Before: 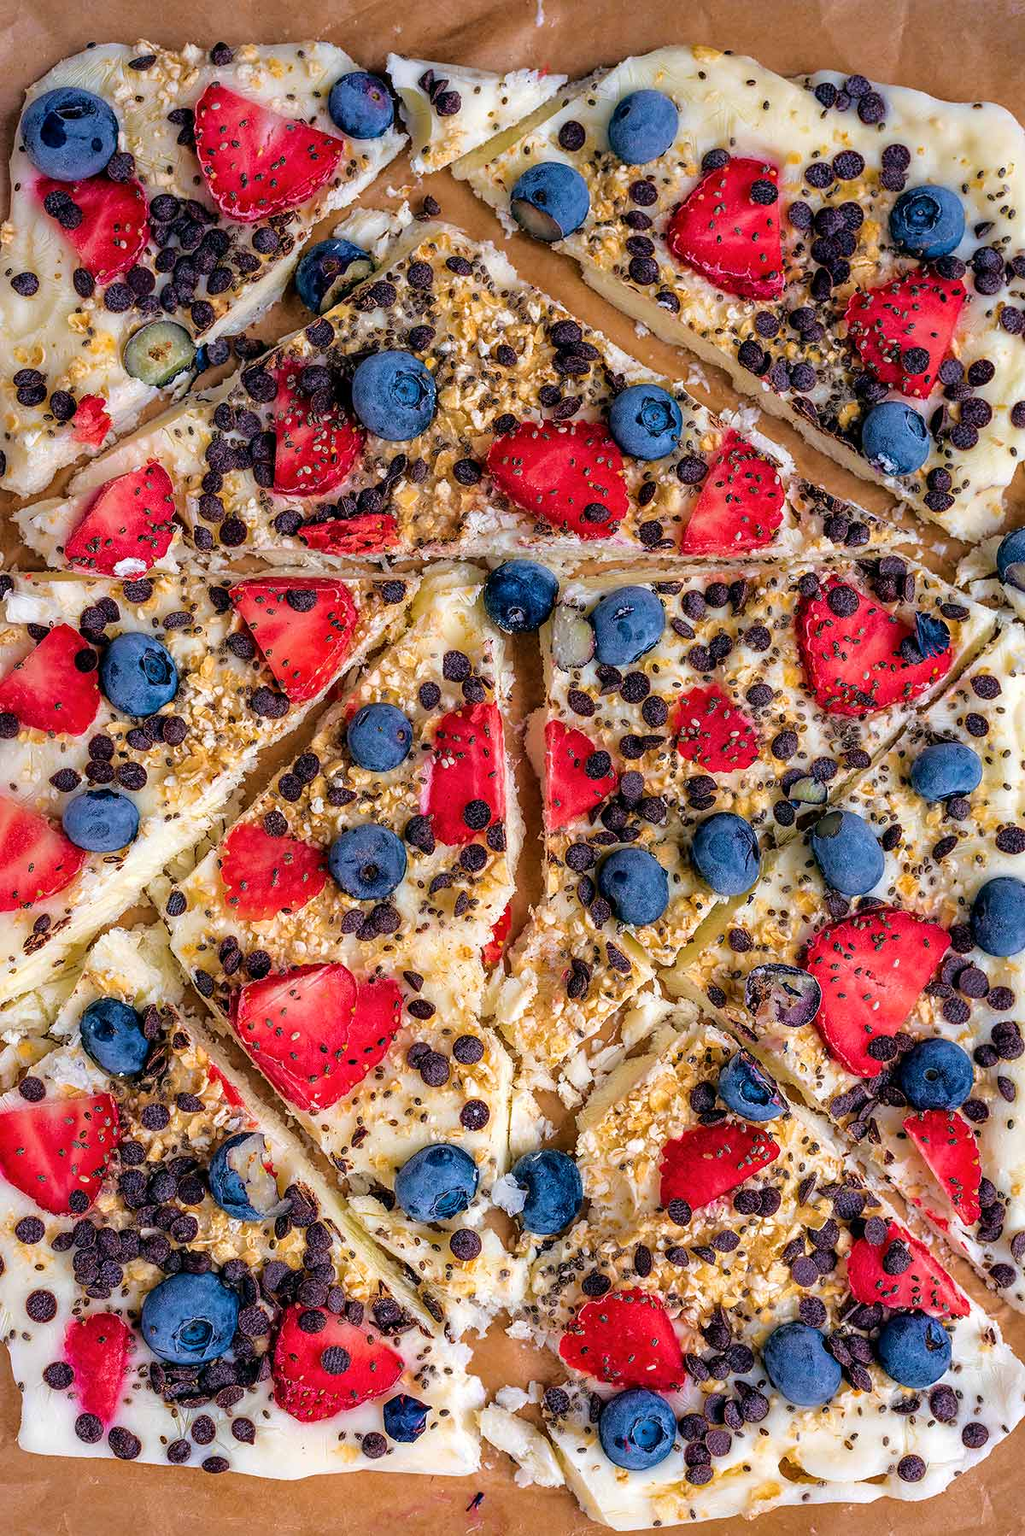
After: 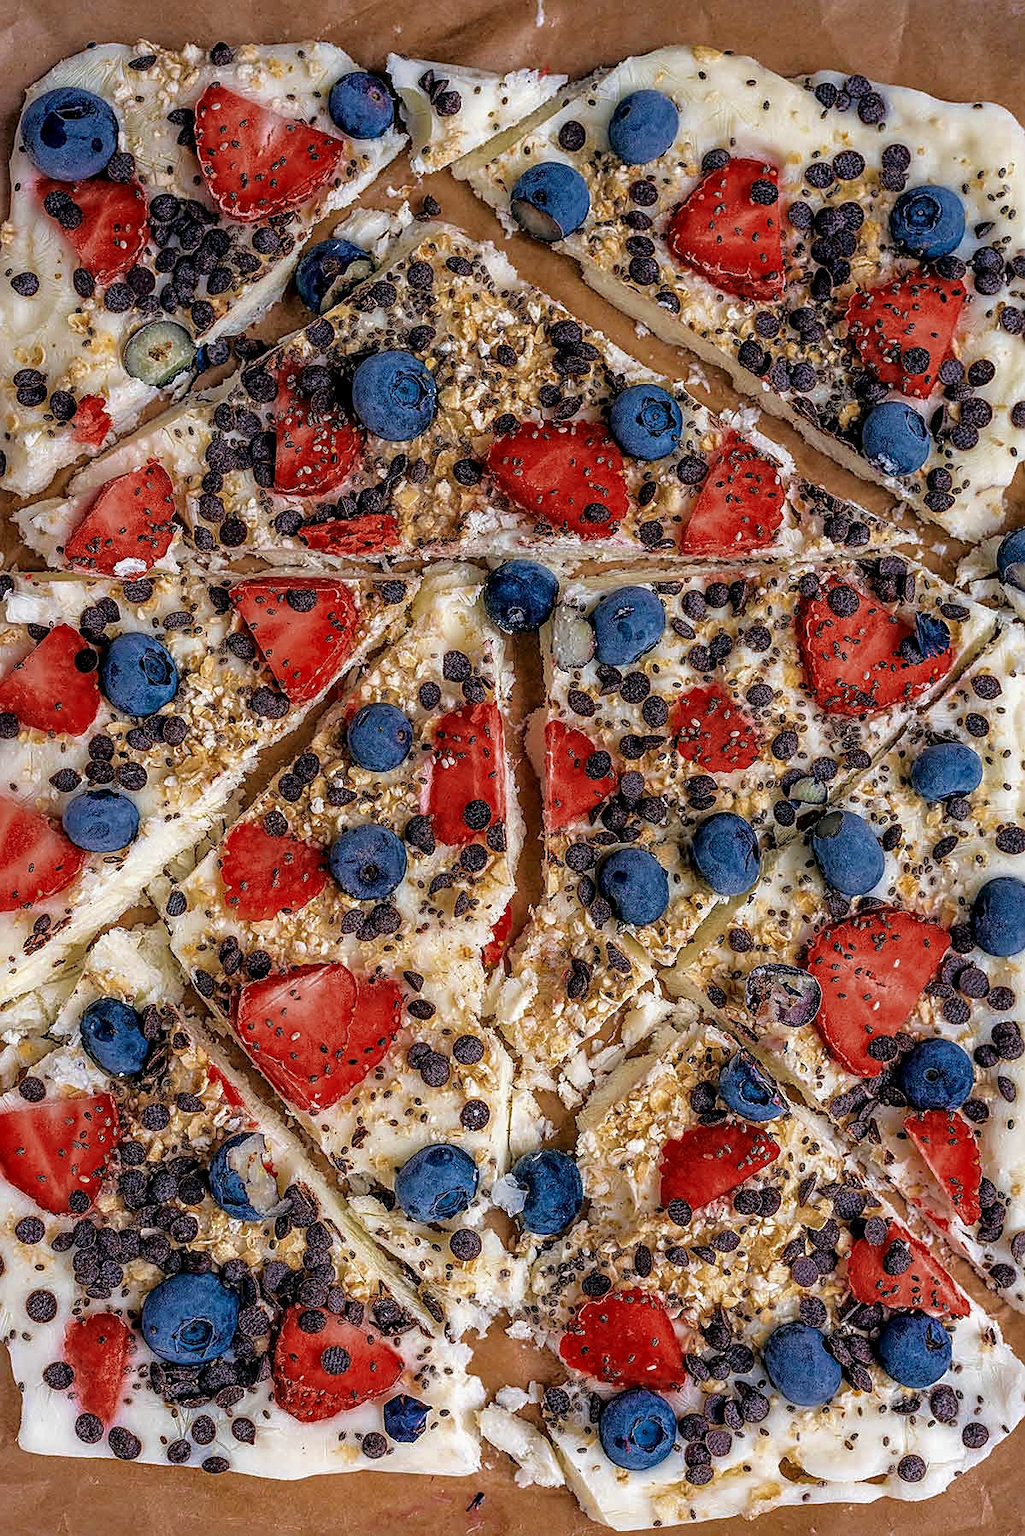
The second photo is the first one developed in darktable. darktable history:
color zones: curves: ch0 [(0, 0.5) (0.125, 0.4) (0.25, 0.5) (0.375, 0.4) (0.5, 0.4) (0.625, 0.35) (0.75, 0.35) (0.875, 0.5)]; ch1 [(0, 0.35) (0.125, 0.45) (0.25, 0.35) (0.375, 0.35) (0.5, 0.35) (0.625, 0.35) (0.75, 0.45) (0.875, 0.35)]; ch2 [(0, 0.6) (0.125, 0.5) (0.25, 0.5) (0.375, 0.6) (0.5, 0.6) (0.625, 0.5) (0.75, 0.5) (0.875, 0.5)]
sharpen: on, module defaults
exposure: exposure -0.151 EV, compensate highlight preservation false
local contrast: on, module defaults
